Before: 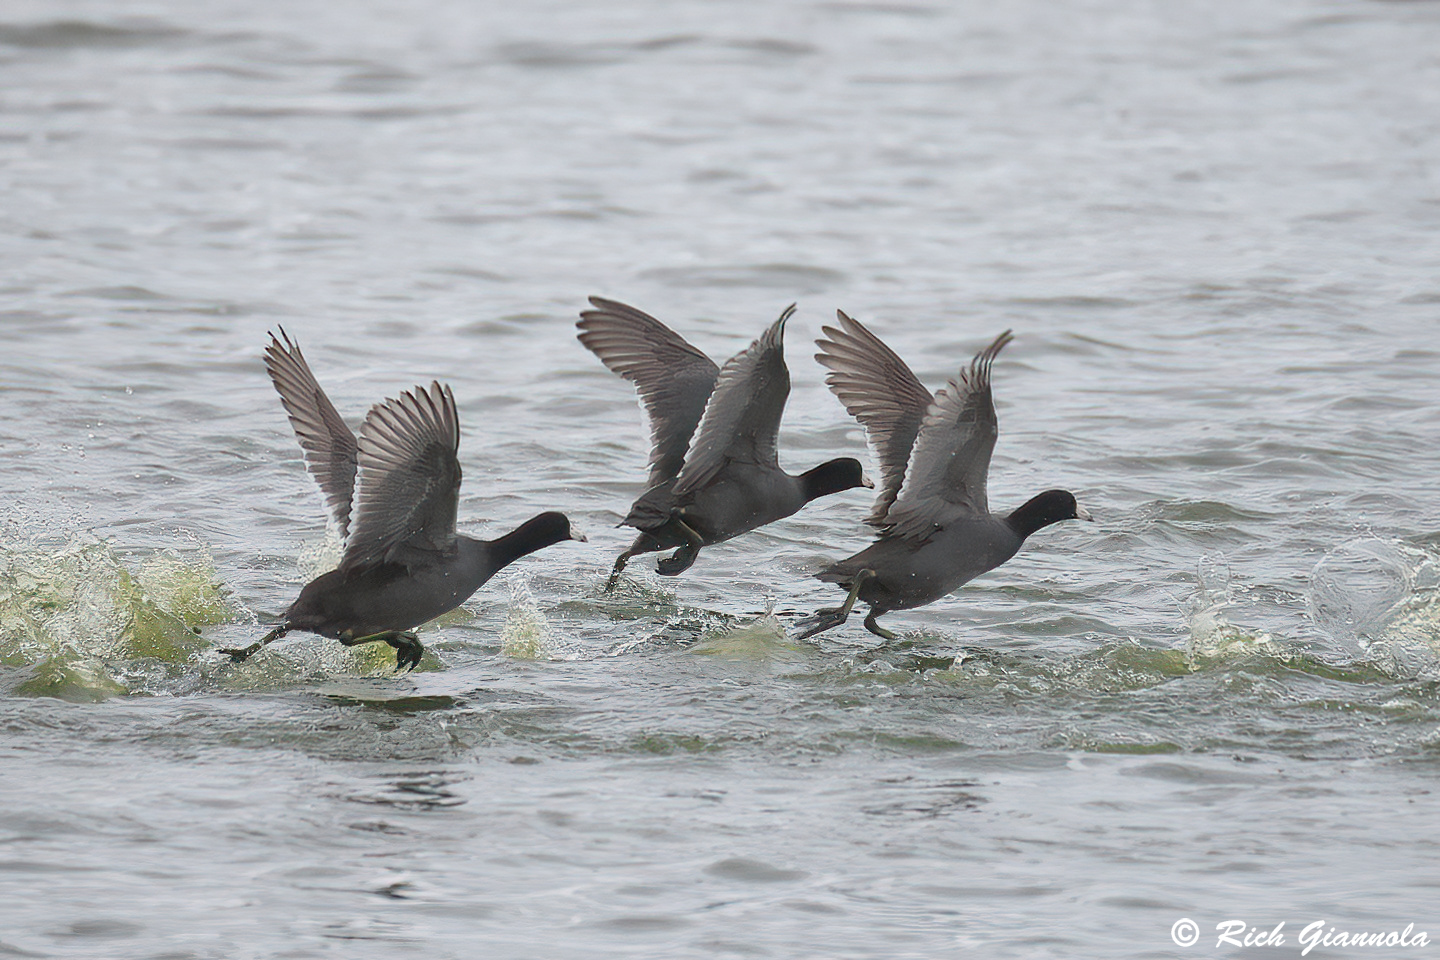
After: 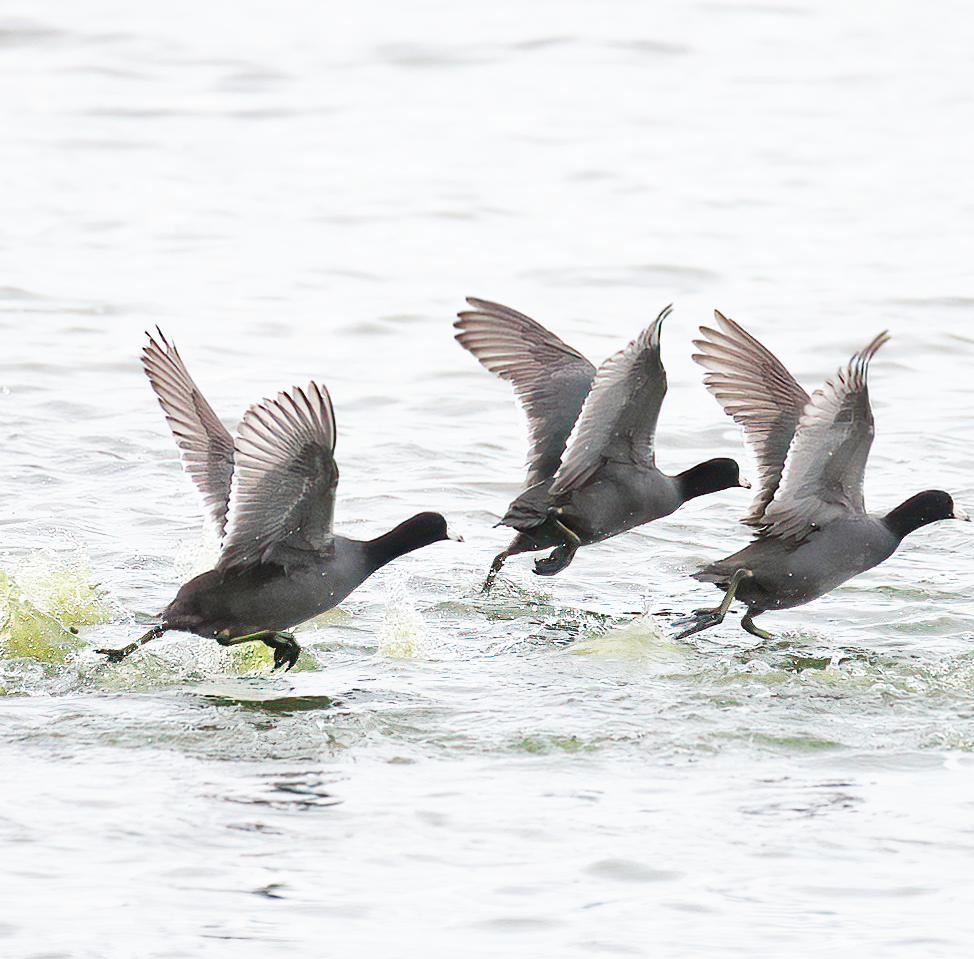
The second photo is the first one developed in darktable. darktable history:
crop and rotate: left 8.569%, right 23.784%
base curve: curves: ch0 [(0, 0) (0.007, 0.004) (0.027, 0.03) (0.046, 0.07) (0.207, 0.54) (0.442, 0.872) (0.673, 0.972) (1, 1)], preserve colors none
